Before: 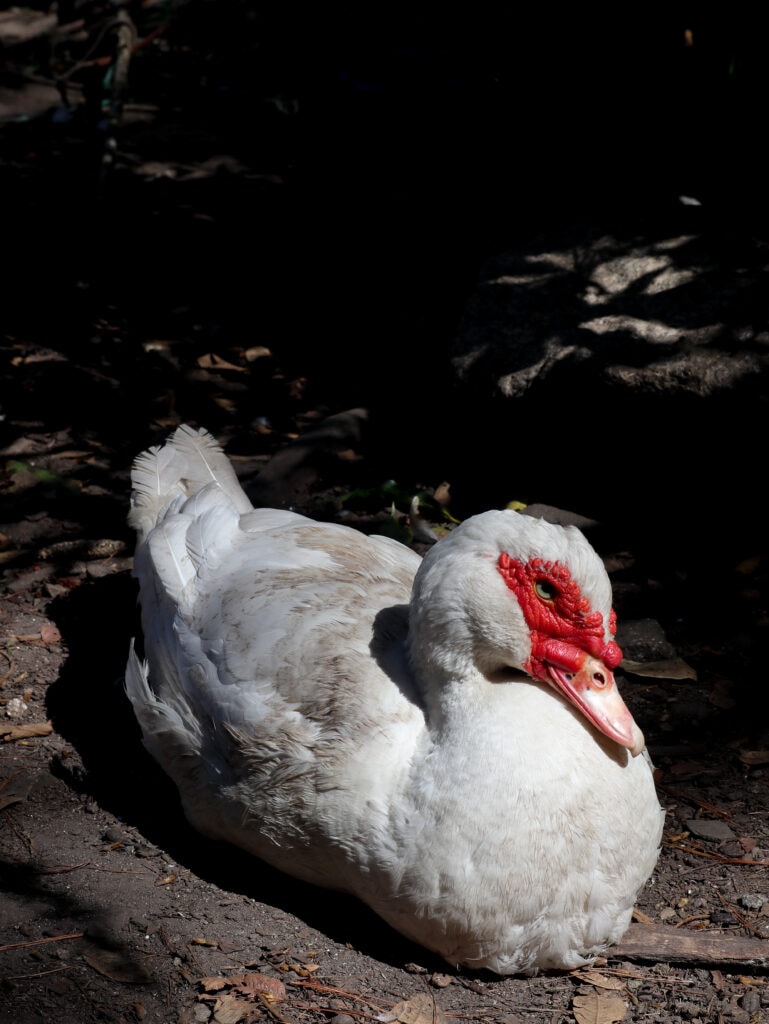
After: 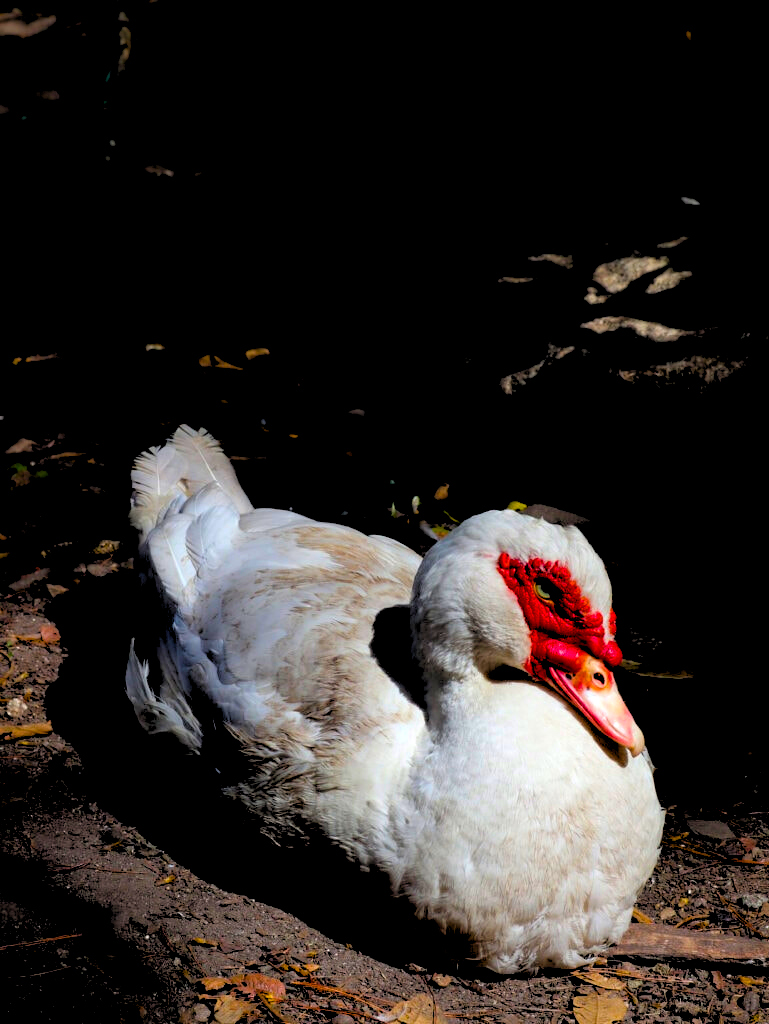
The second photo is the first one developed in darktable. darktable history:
color balance rgb: linear chroma grading › global chroma 42%, perceptual saturation grading › global saturation 42%, global vibrance 33%
rgb levels: levels [[0.029, 0.461, 0.922], [0, 0.5, 1], [0, 0.5, 1]]
